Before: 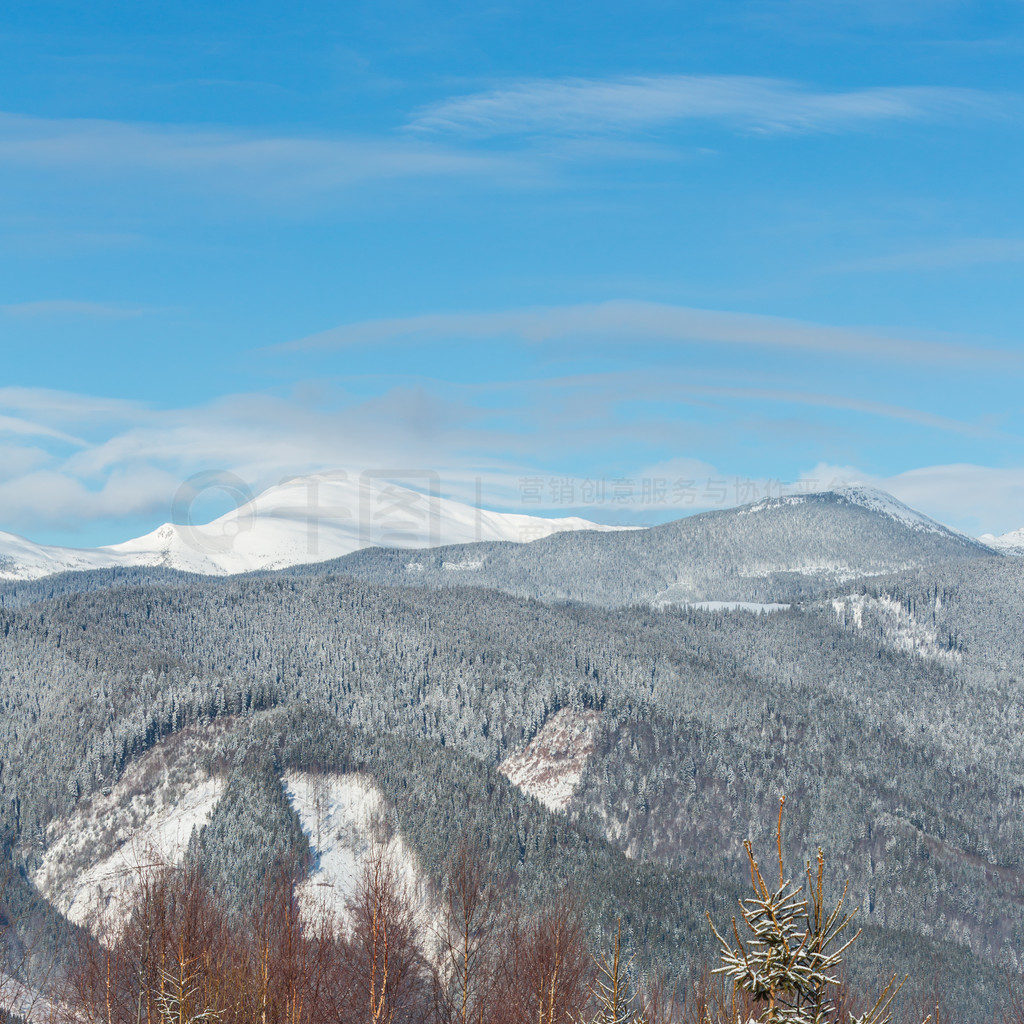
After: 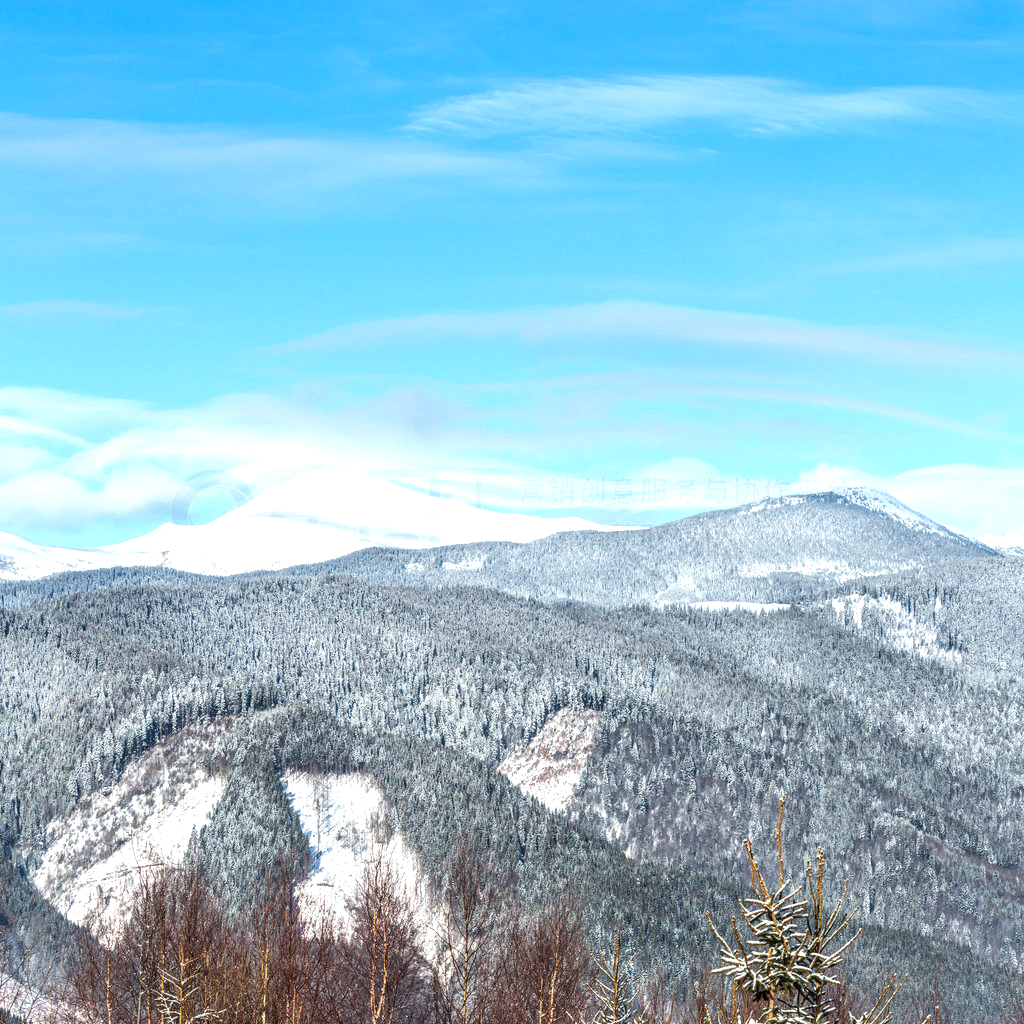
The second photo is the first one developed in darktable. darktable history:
exposure: black level correction 0.001, exposure 0.14 EV, compensate highlight preservation false
tone equalizer: -8 EV -0.75 EV, -7 EV -0.7 EV, -6 EV -0.6 EV, -5 EV -0.4 EV, -3 EV 0.4 EV, -2 EV 0.6 EV, -1 EV 0.7 EV, +0 EV 0.75 EV, edges refinement/feathering 500, mask exposure compensation -1.57 EV, preserve details no
local contrast: on, module defaults
white balance: red 0.982, blue 1.018
